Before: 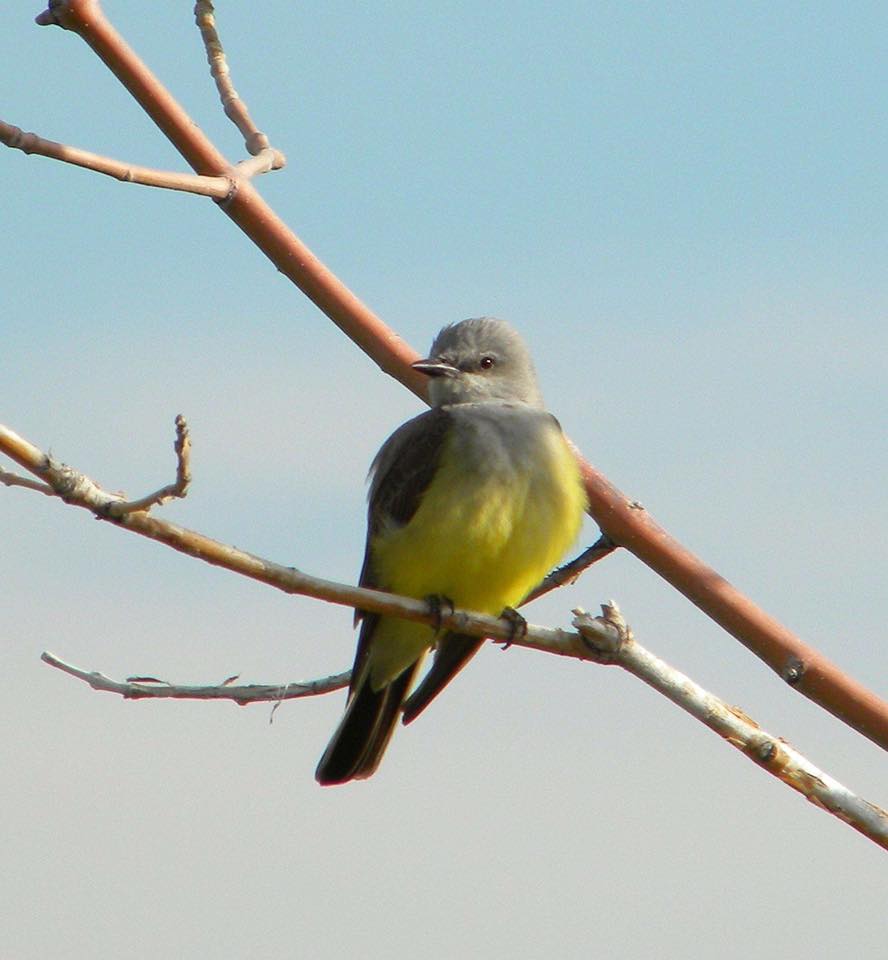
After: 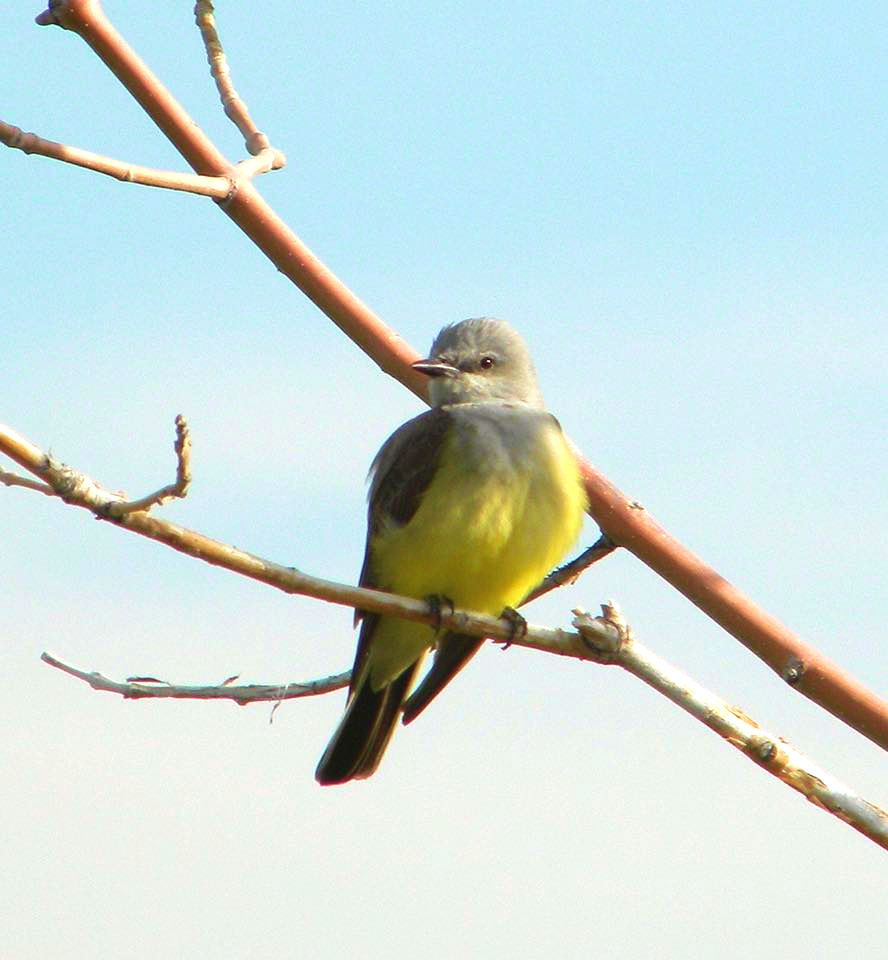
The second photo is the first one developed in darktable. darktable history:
velvia: strength 45%
exposure: black level correction -0.002, exposure 0.54 EV, compensate highlight preservation false
